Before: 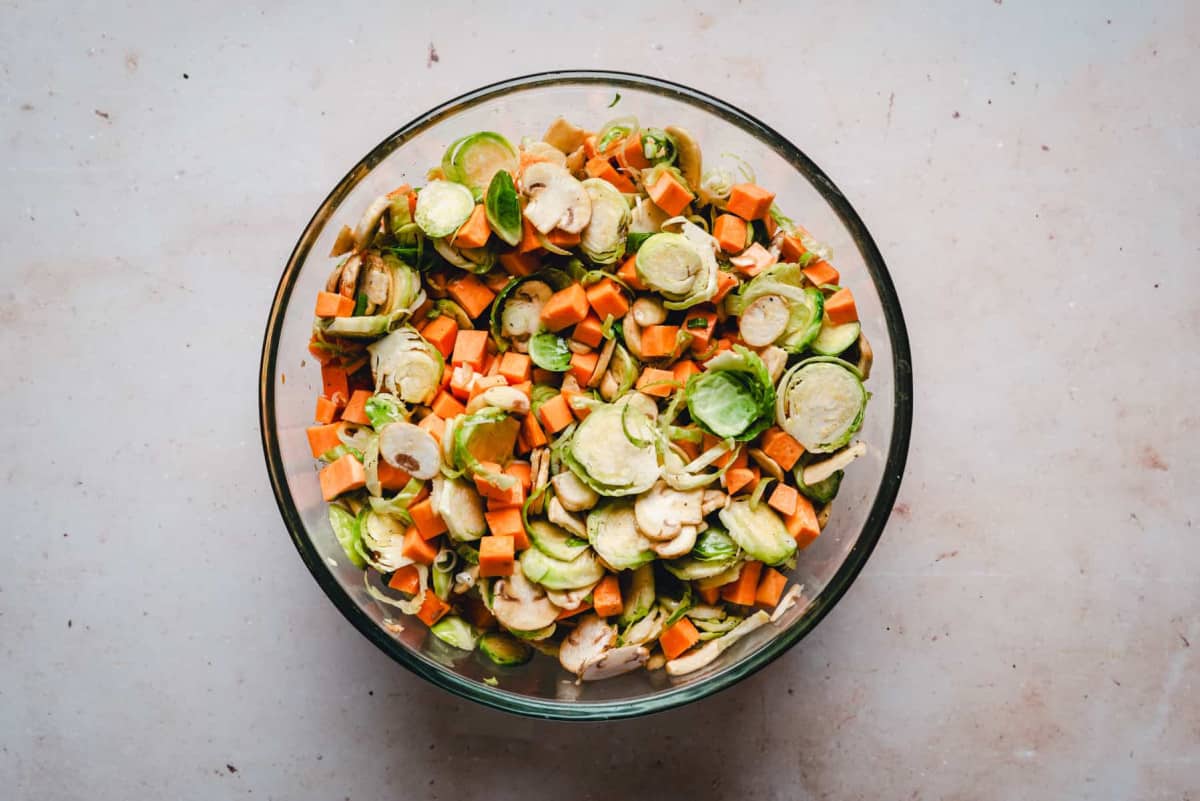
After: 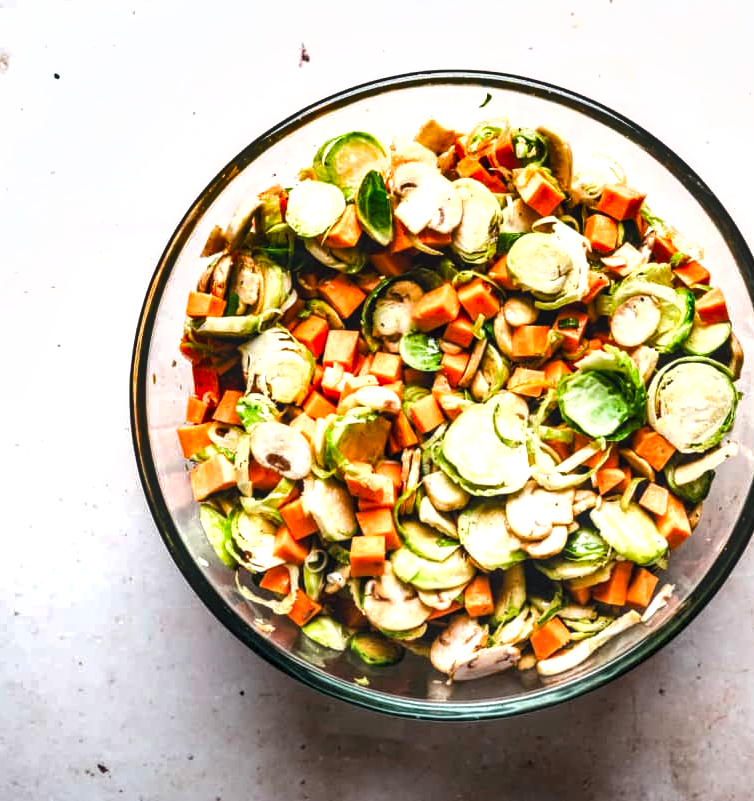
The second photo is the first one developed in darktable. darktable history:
exposure: black level correction 0.001, exposure 0.498 EV, compensate highlight preservation false
crop: left 10.751%, right 26.344%
shadows and highlights: low approximation 0.01, soften with gaussian
local contrast: on, module defaults
tone equalizer: -8 EV -0.421 EV, -7 EV -0.406 EV, -6 EV -0.336 EV, -5 EV -0.243 EV, -3 EV 0.226 EV, -2 EV 0.35 EV, -1 EV 0.374 EV, +0 EV 0.427 EV, edges refinement/feathering 500, mask exposure compensation -1.57 EV, preserve details no
